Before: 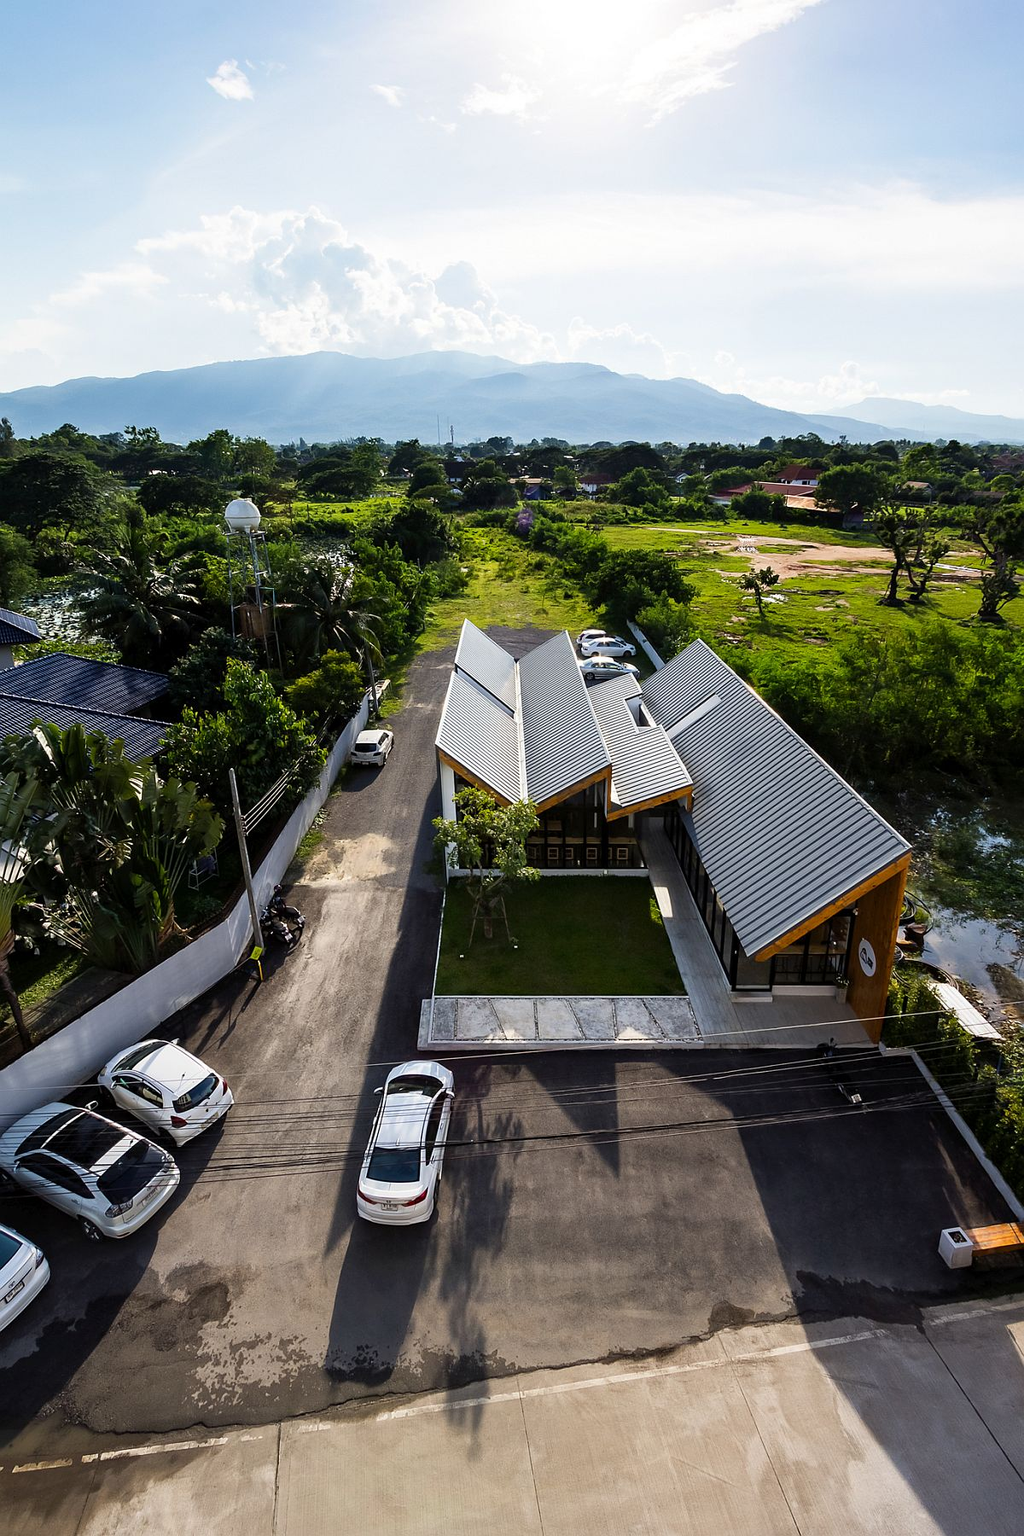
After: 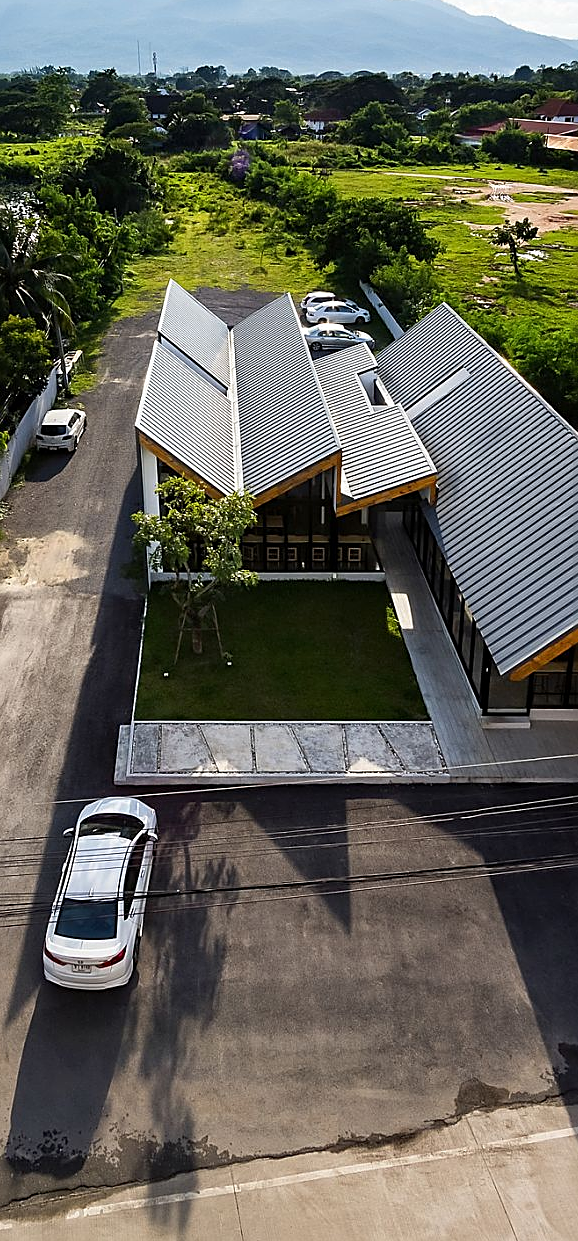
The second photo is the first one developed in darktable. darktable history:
crop: left 31.327%, top 24.809%, right 20.445%, bottom 6.23%
sharpen: on, module defaults
